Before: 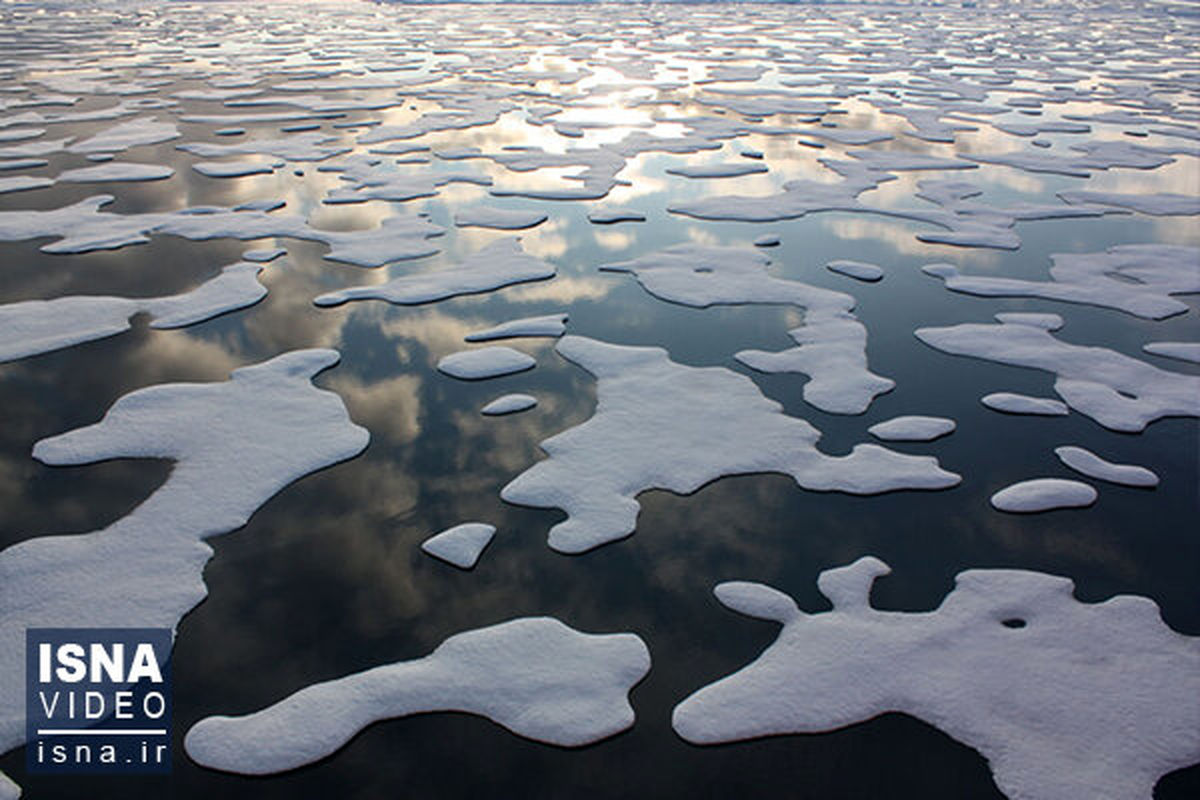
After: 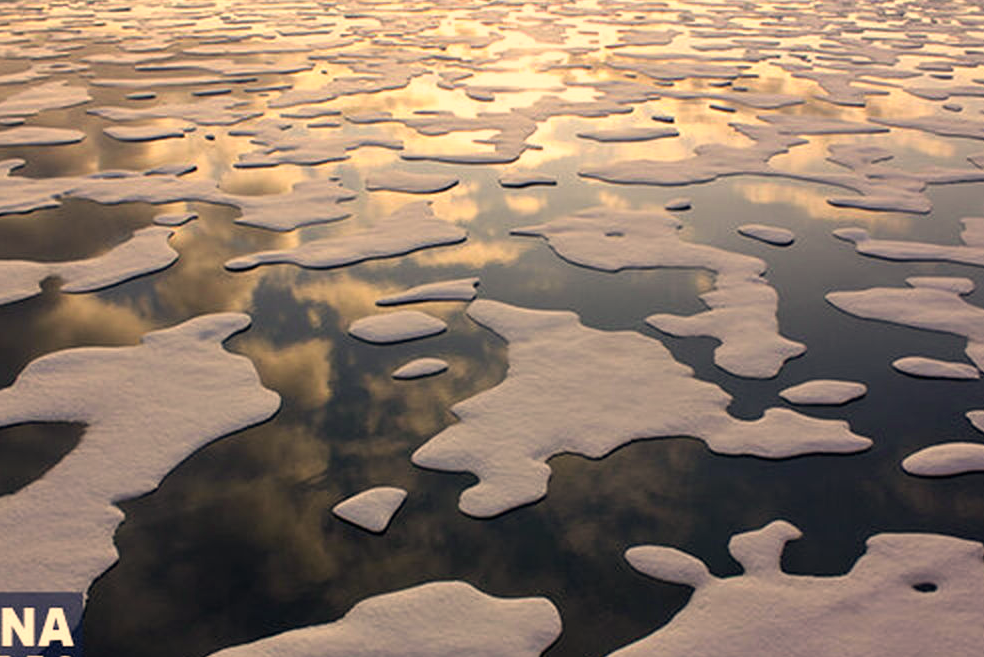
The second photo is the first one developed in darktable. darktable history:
color correction: highlights a* 14.99, highlights b* 31.22
local contrast: mode bilateral grid, contrast 10, coarseness 25, detail 111%, midtone range 0.2
crop and rotate: left 7.437%, top 4.586%, right 10.525%, bottom 13.178%
